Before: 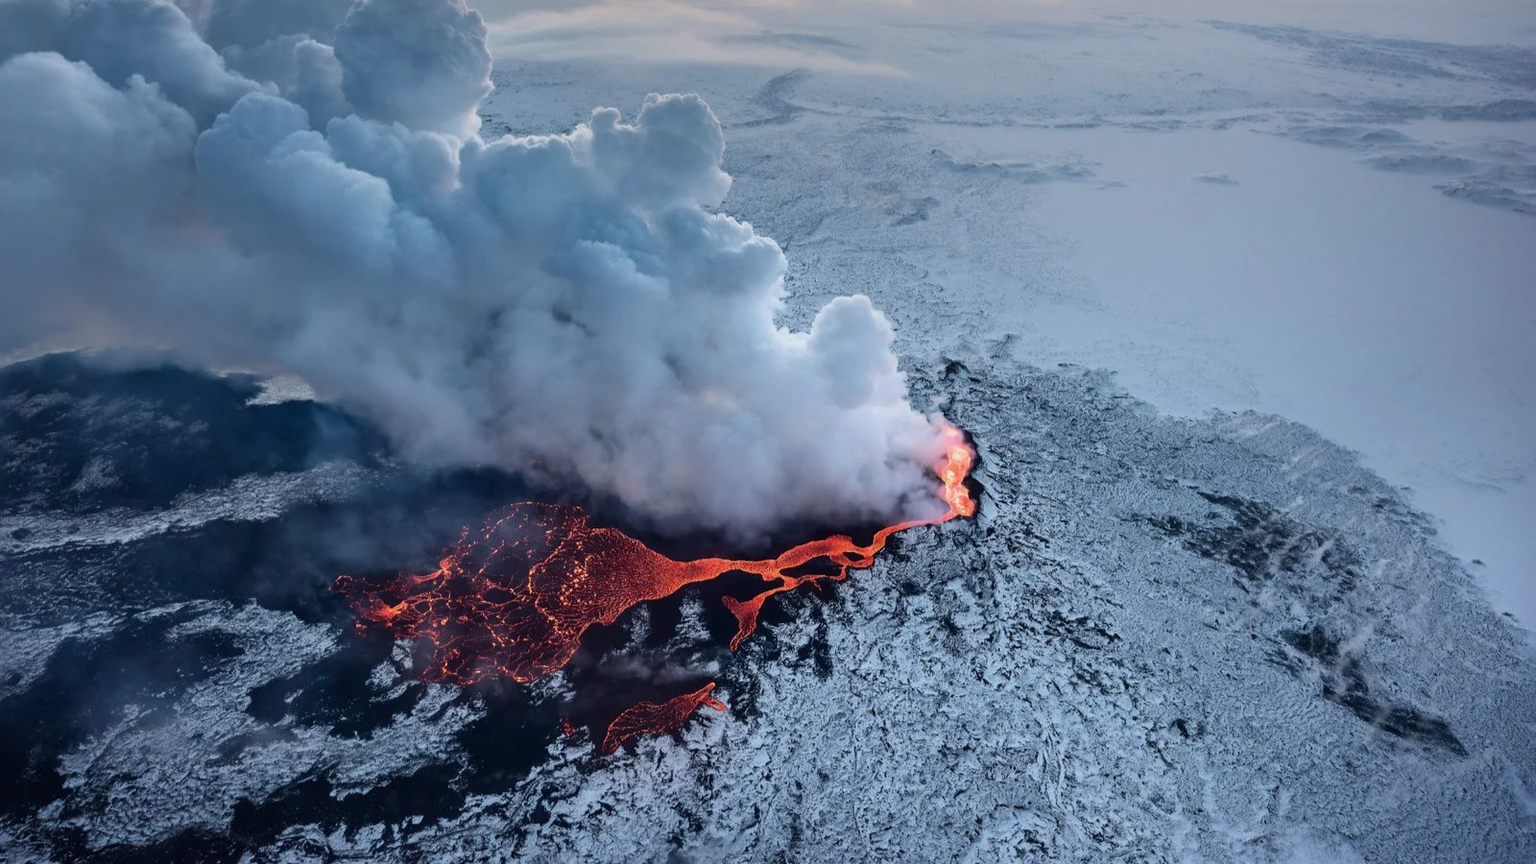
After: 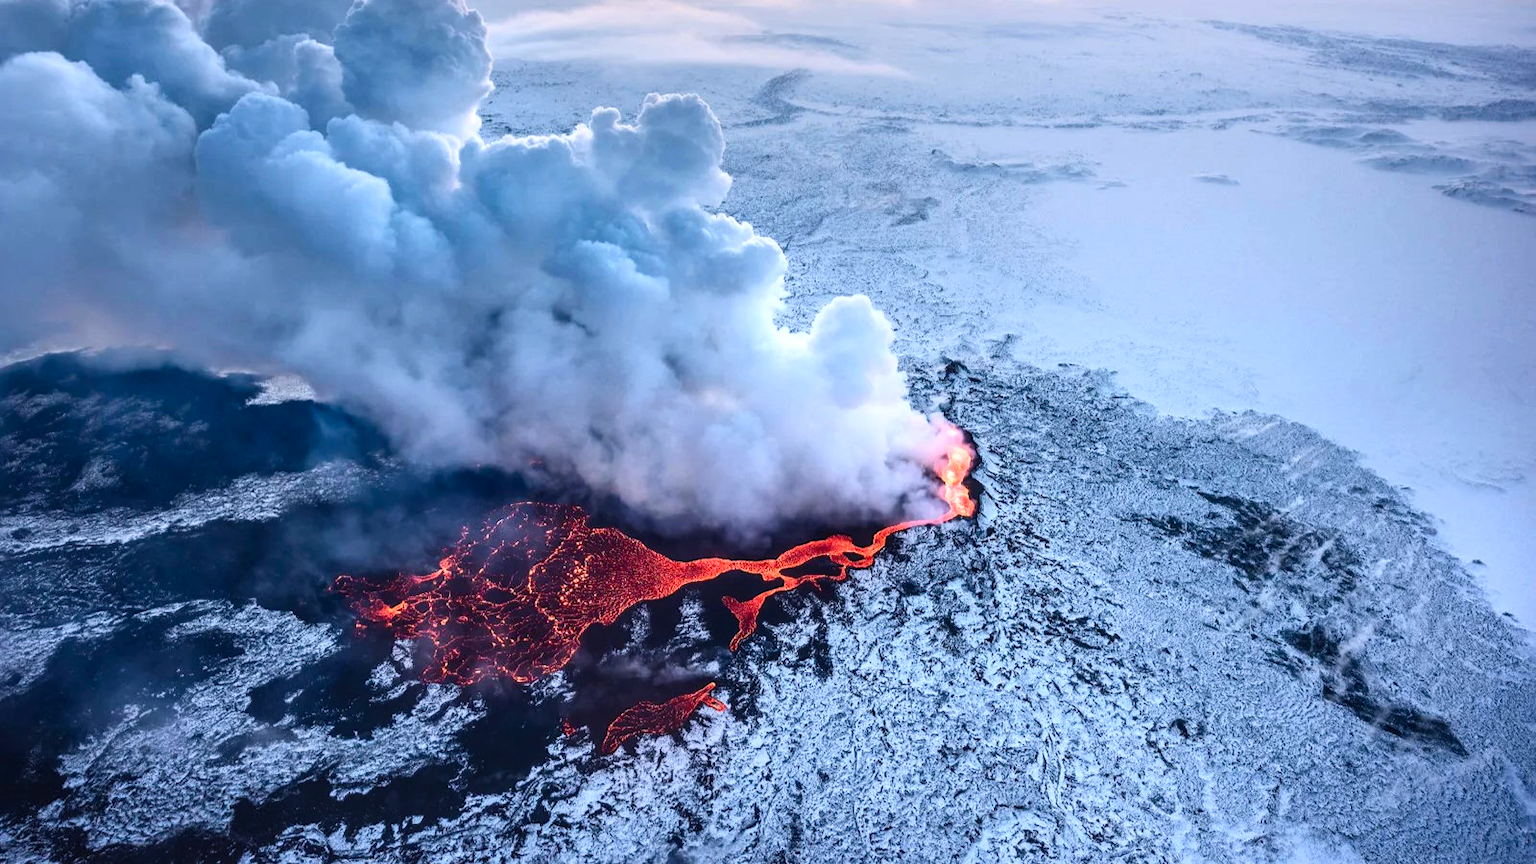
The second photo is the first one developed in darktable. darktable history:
color balance rgb: shadows lift › chroma 1%, shadows lift › hue 28.8°, power › hue 60°, highlights gain › chroma 1%, highlights gain › hue 60°, global offset › luminance 0.25%, perceptual saturation grading › highlights -20%, perceptual saturation grading › shadows 20%, perceptual brilliance grading › highlights 10%, perceptual brilliance grading › shadows -5%, global vibrance 19.67%
contrast brightness saturation: contrast 0.2, brightness 0.16, saturation 0.22
local contrast: on, module defaults
color calibration: illuminant as shot in camera, x 0.358, y 0.373, temperature 4628.91 K
